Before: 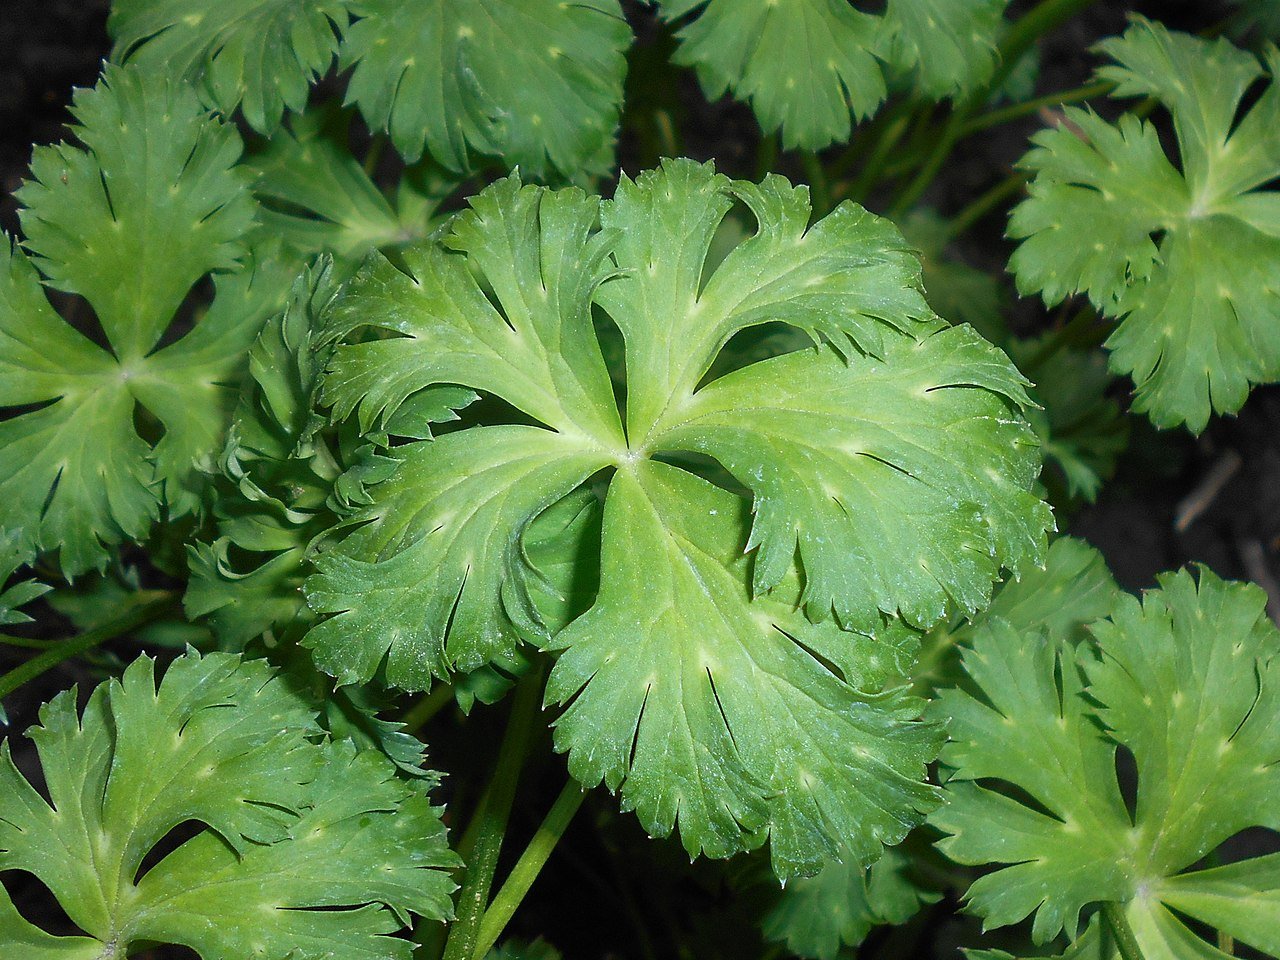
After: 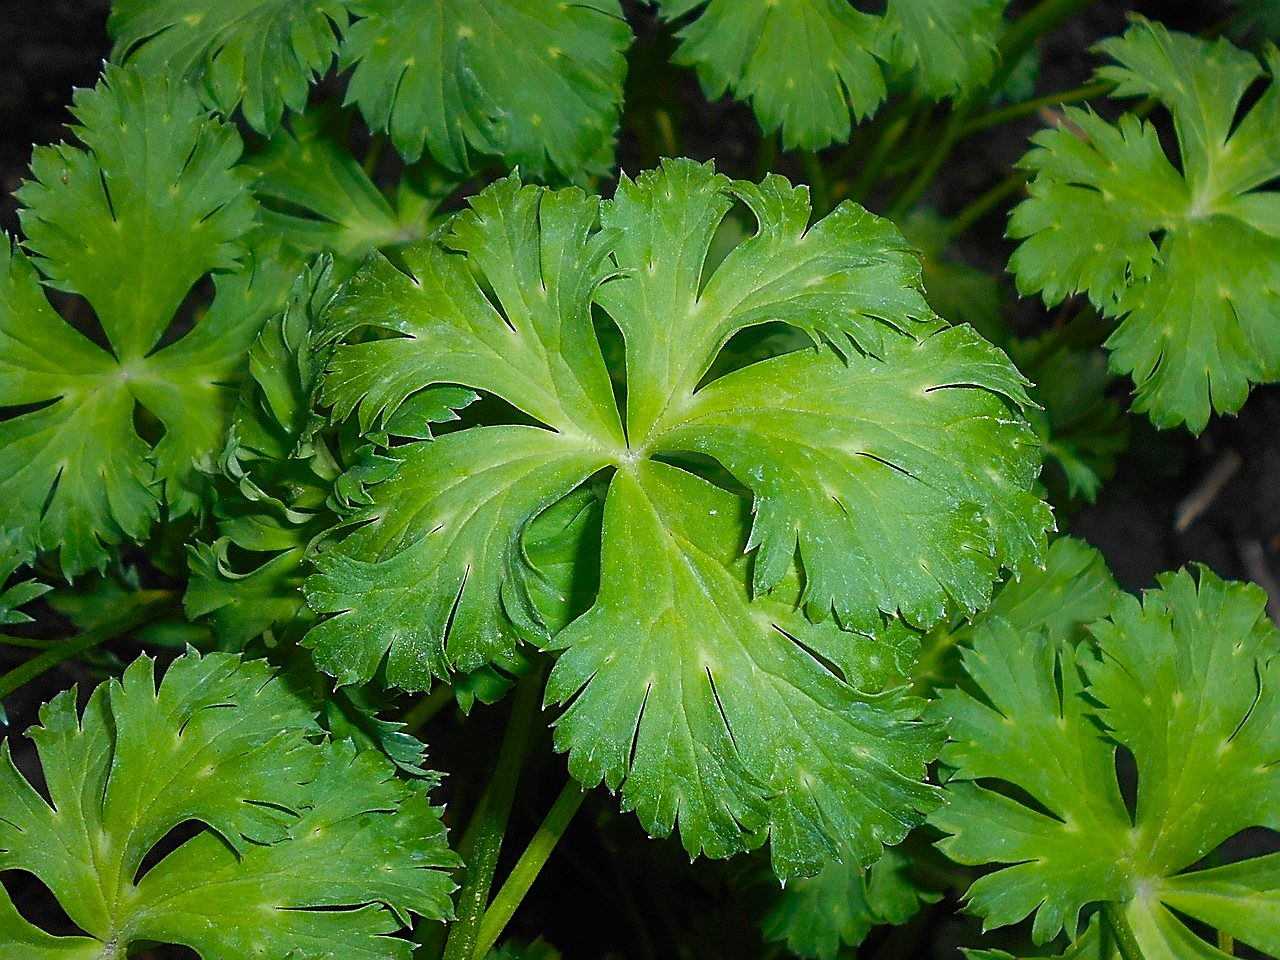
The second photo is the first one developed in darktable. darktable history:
color balance rgb: perceptual saturation grading › global saturation 25%, global vibrance 20%
rgb curve: curves: ch0 [(0, 0) (0.175, 0.154) (0.785, 0.663) (1, 1)]
sharpen: on, module defaults
